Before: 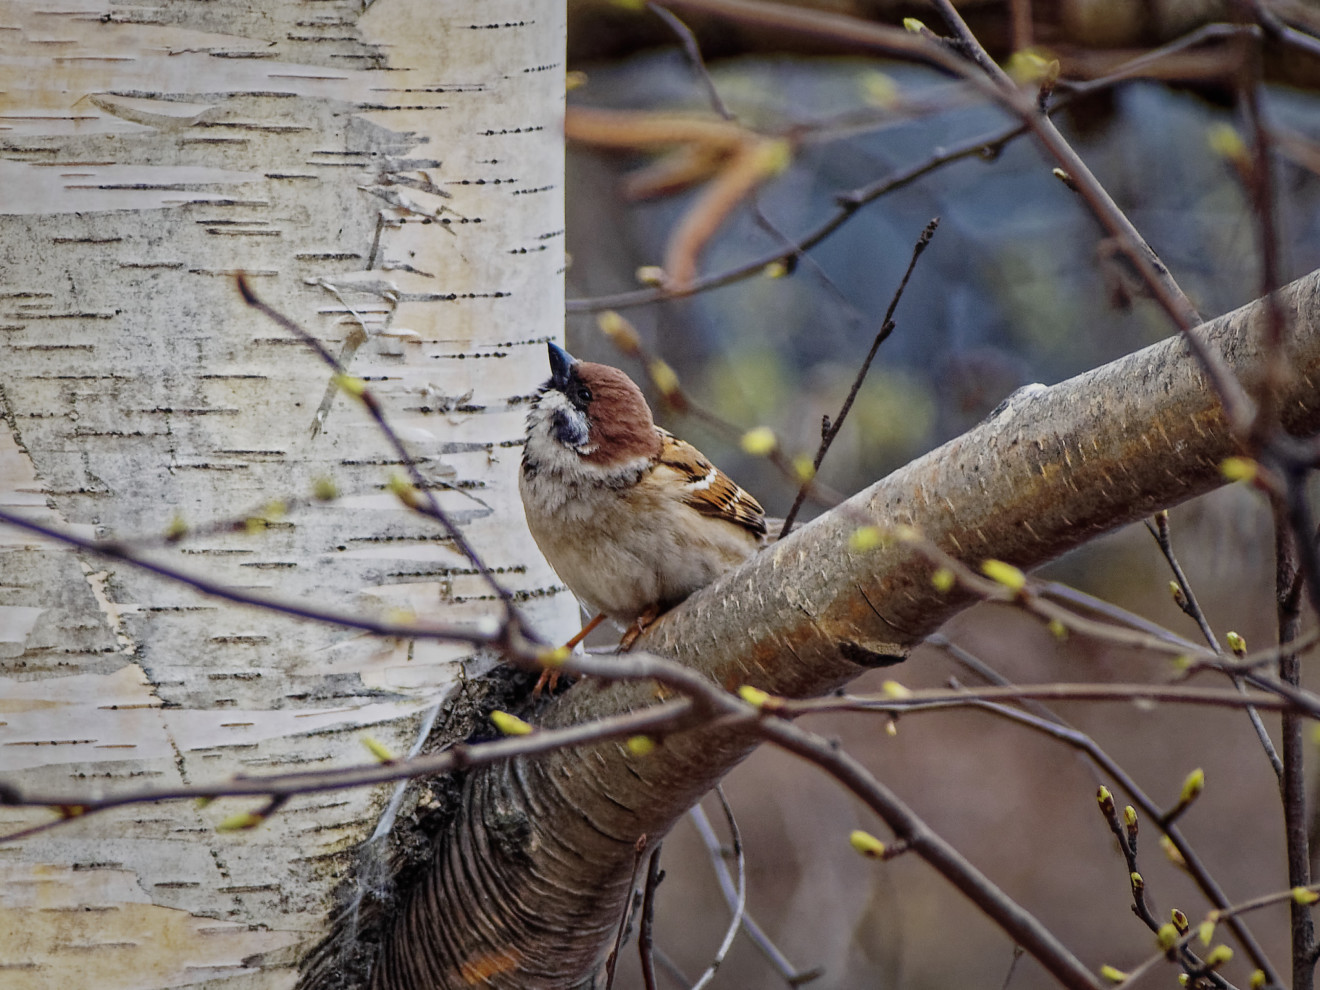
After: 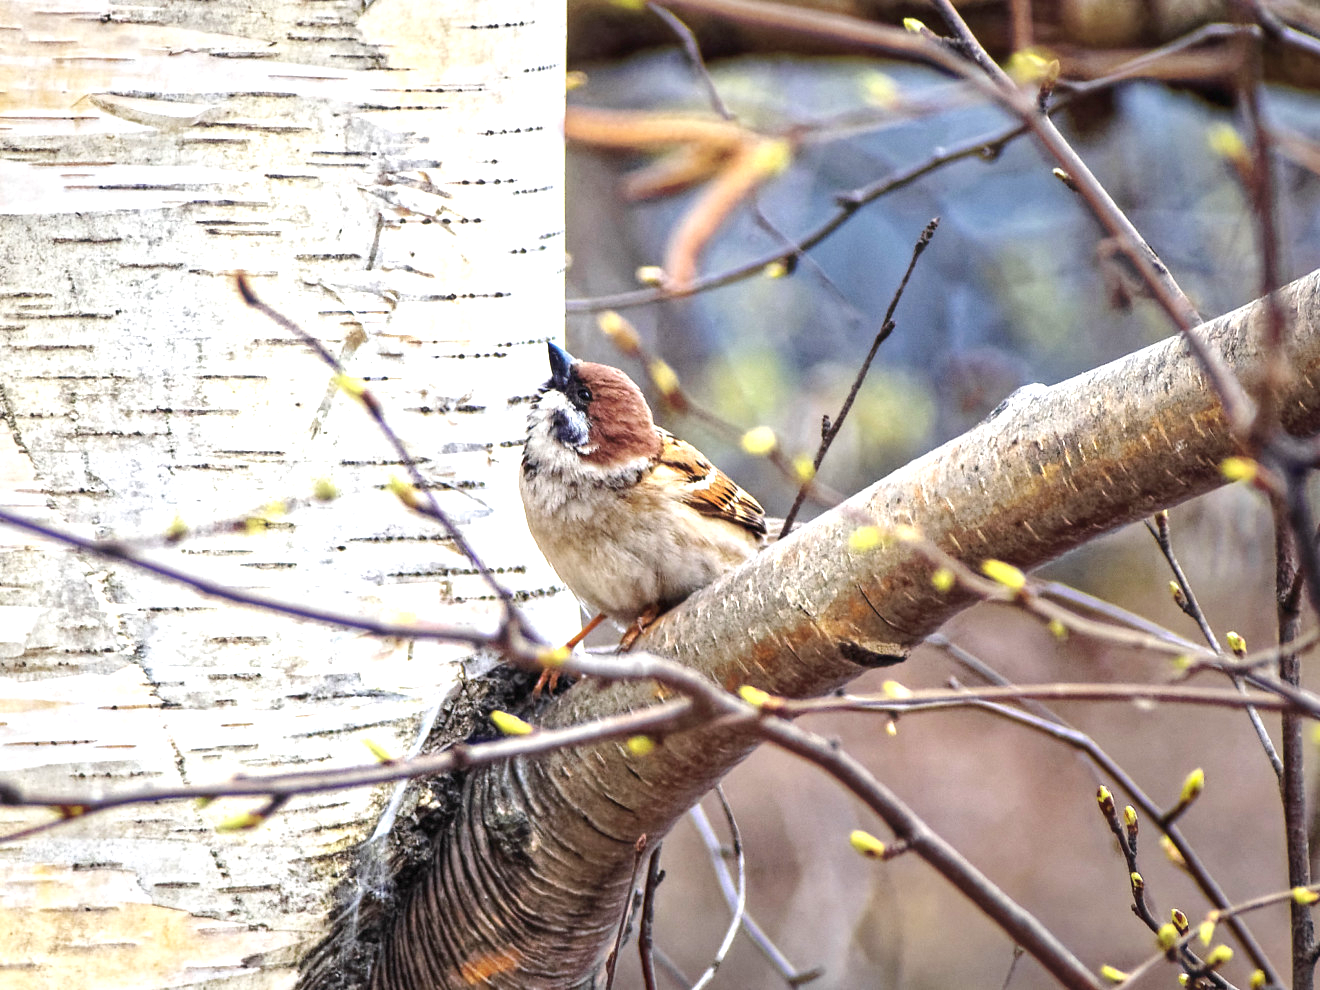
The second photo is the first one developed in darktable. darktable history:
tone equalizer: edges refinement/feathering 500, mask exposure compensation -1.57 EV, preserve details no
exposure: black level correction 0, exposure 1.472 EV, compensate exposure bias true, compensate highlight preservation false
